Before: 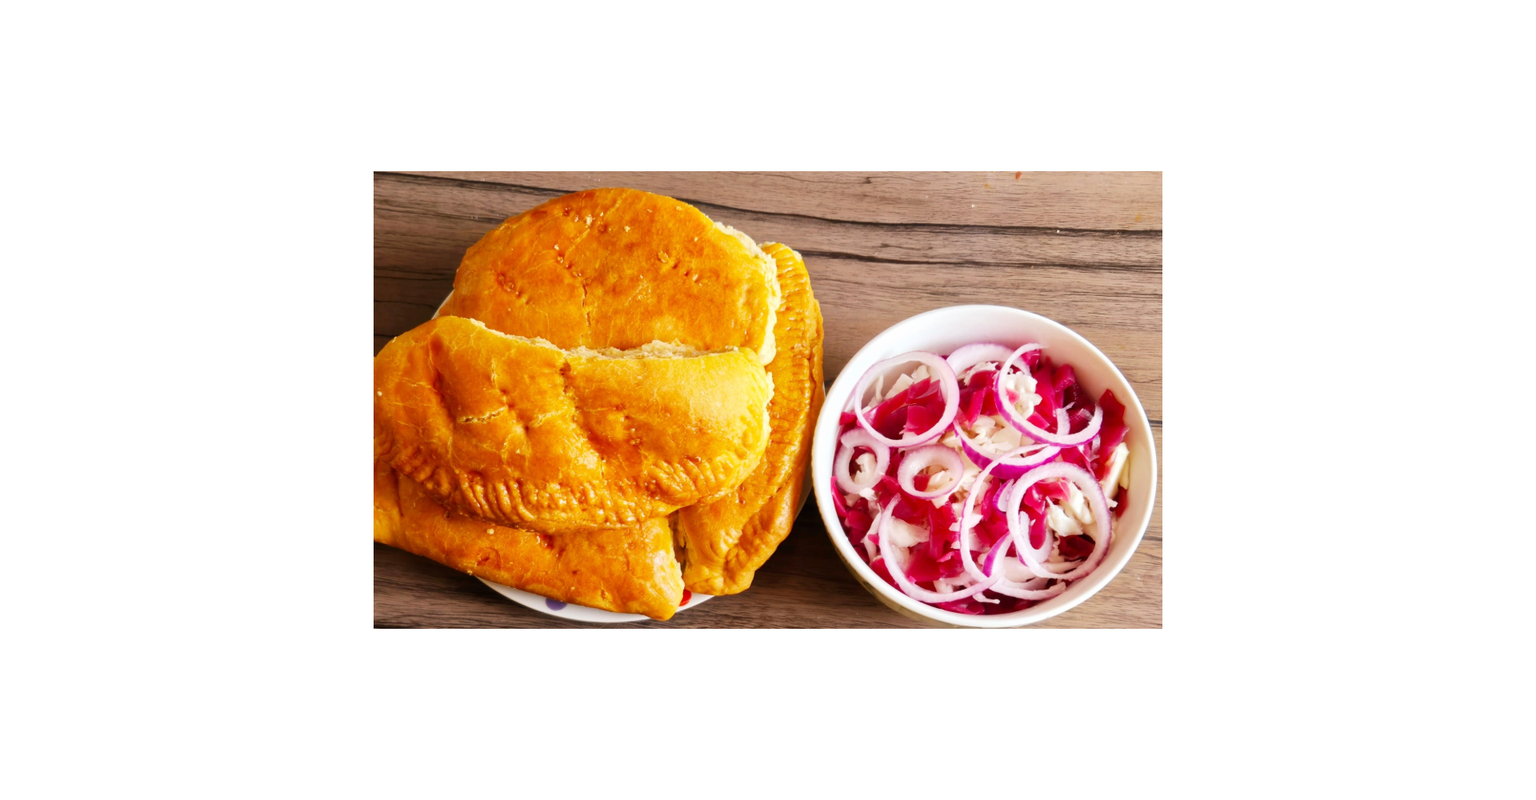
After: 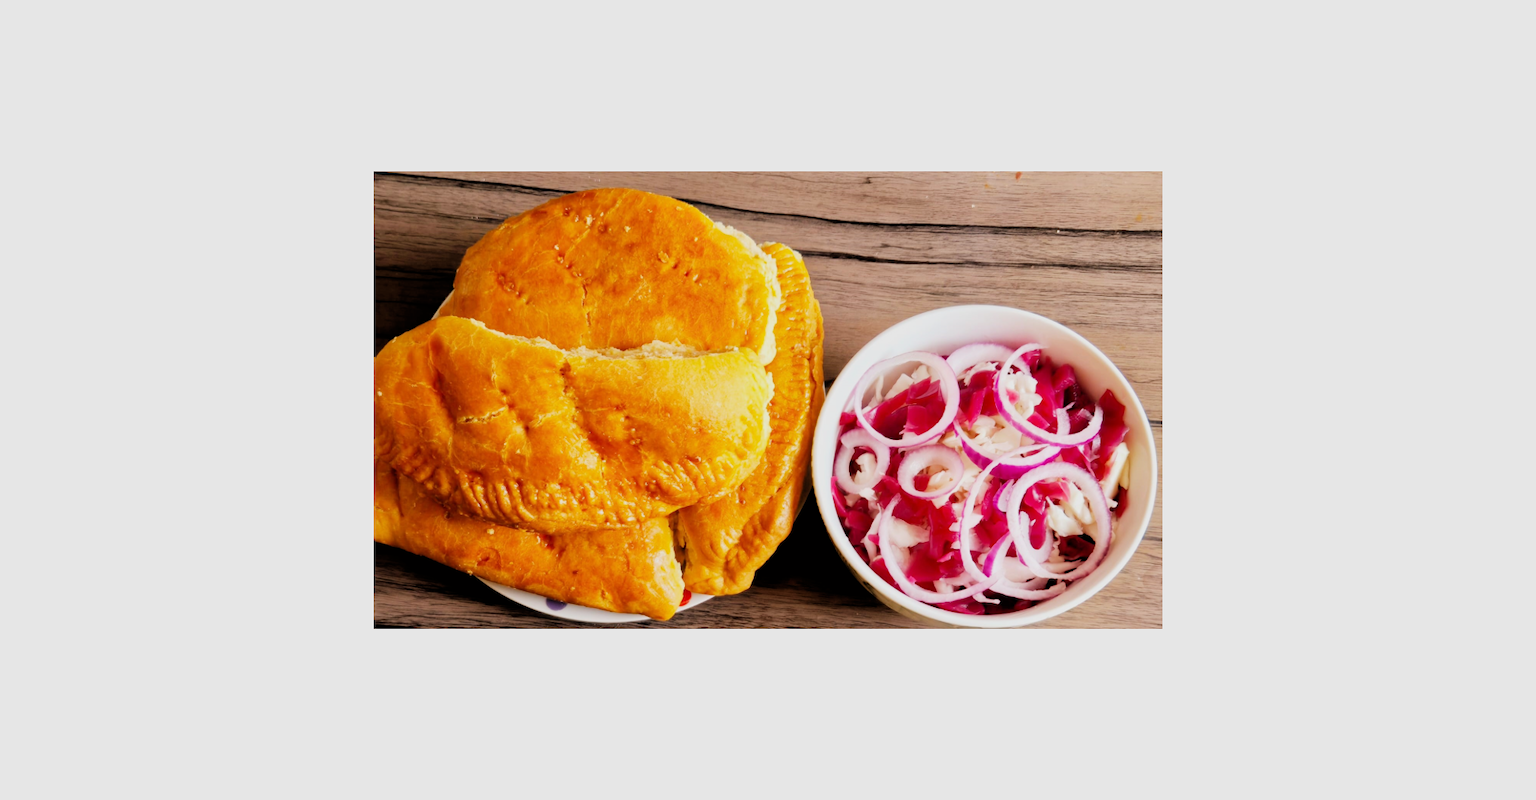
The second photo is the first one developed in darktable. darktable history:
haze removal: strength 0.252, distance 0.255, compatibility mode true, adaptive false
filmic rgb: black relative exposure -3.37 EV, white relative exposure 3.45 EV, hardness 2.36, contrast 1.102
